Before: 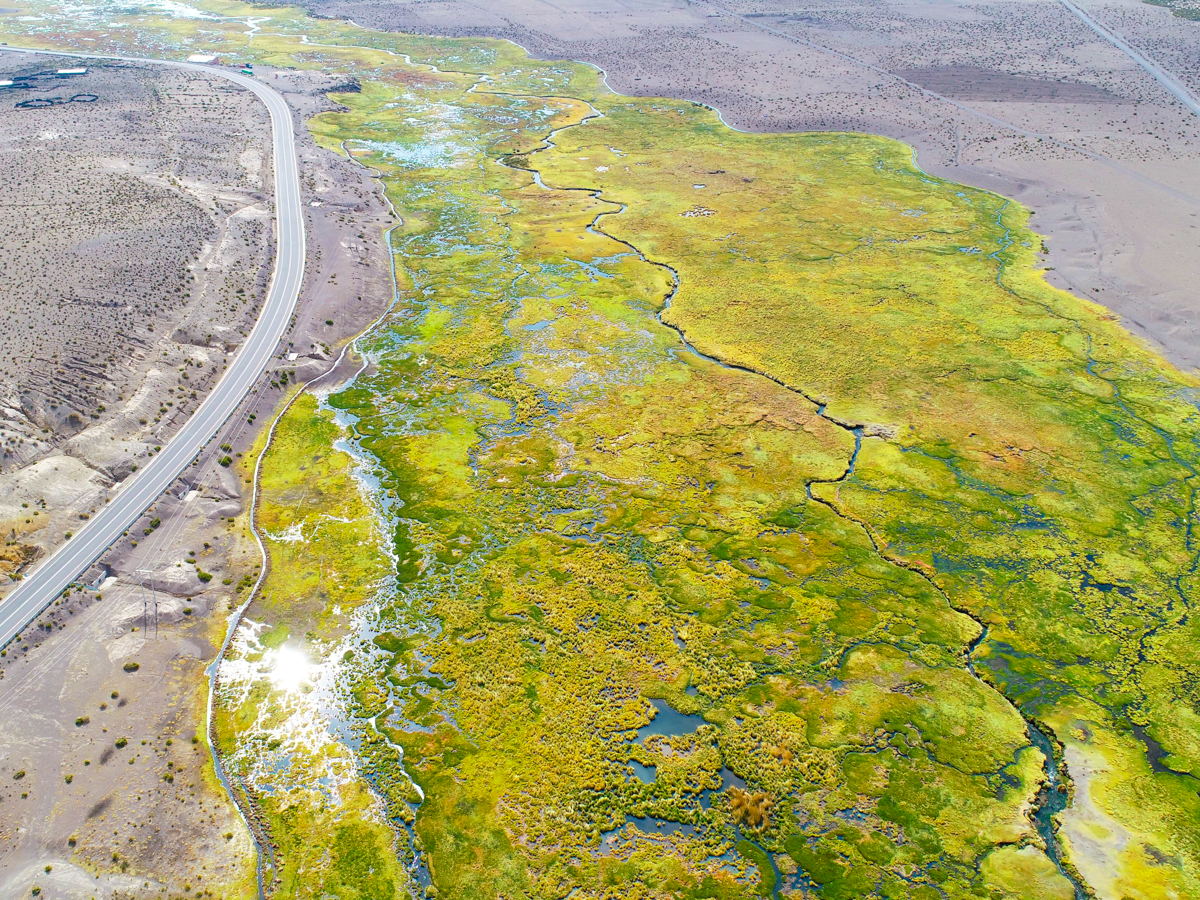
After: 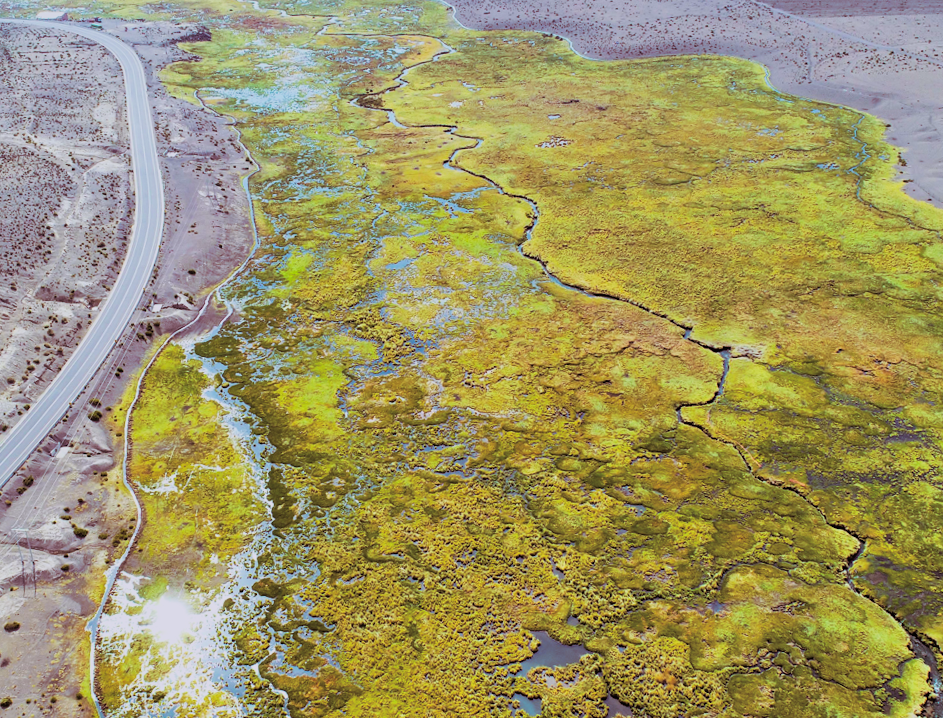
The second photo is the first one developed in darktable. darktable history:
color correction: highlights a* 0.003, highlights b* -0.283
shadows and highlights: low approximation 0.01, soften with gaussian
split-toning: highlights › hue 298.8°, highlights › saturation 0.73, compress 41.76%
filmic rgb: black relative exposure -11.88 EV, white relative exposure 5.43 EV, threshold 3 EV, hardness 4.49, latitude 50%, contrast 1.14, color science v5 (2021), contrast in shadows safe, contrast in highlights safe, enable highlight reconstruction true
rotate and perspective: rotation -3°, crop left 0.031, crop right 0.968, crop top 0.07, crop bottom 0.93
white balance: red 0.967, blue 1.049
crop: left 9.929%, top 3.475%, right 9.188%, bottom 9.529%
